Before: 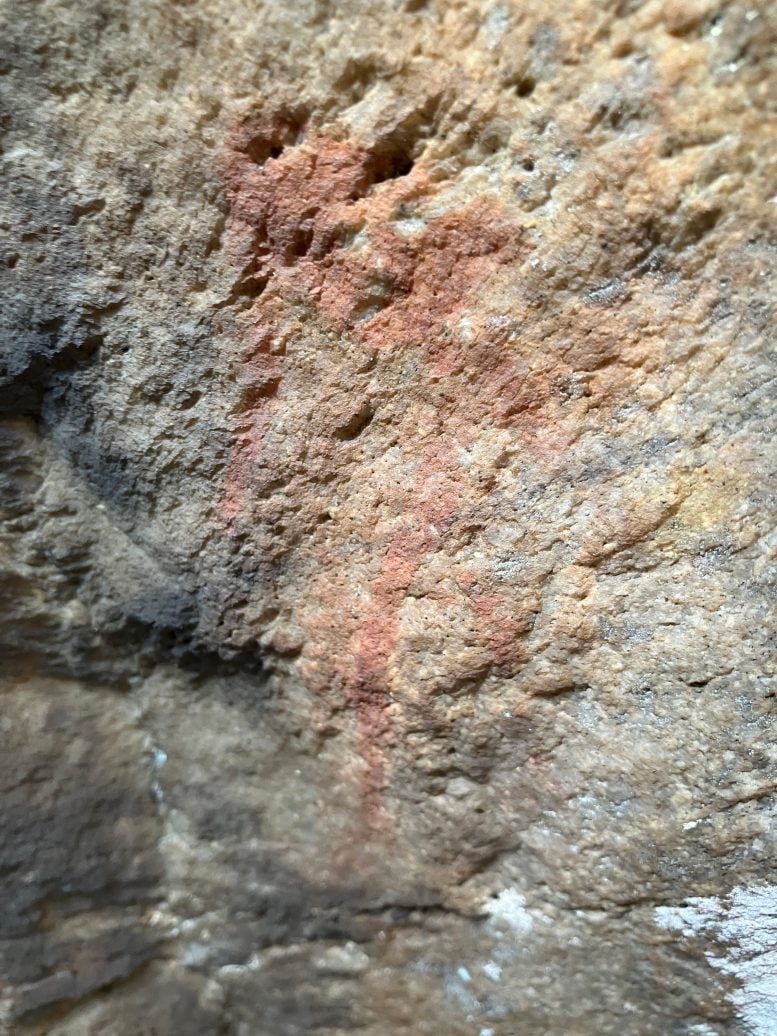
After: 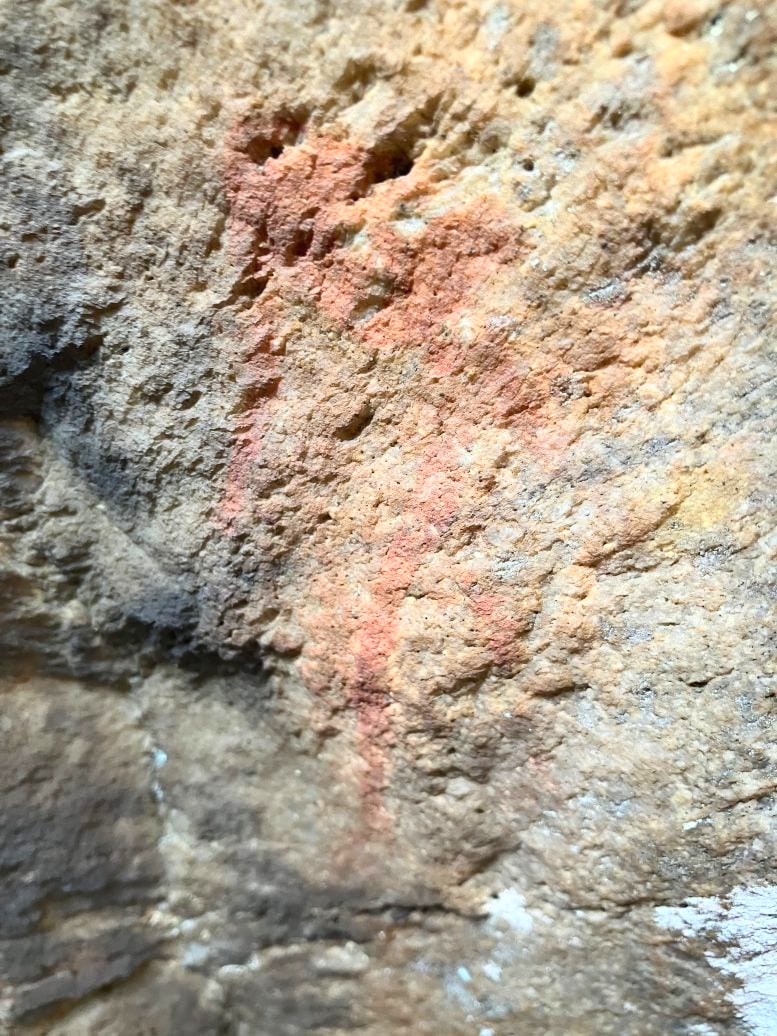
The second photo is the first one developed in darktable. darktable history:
contrast brightness saturation: contrast 0.2, brightness 0.16, saturation 0.22
white balance: emerald 1
